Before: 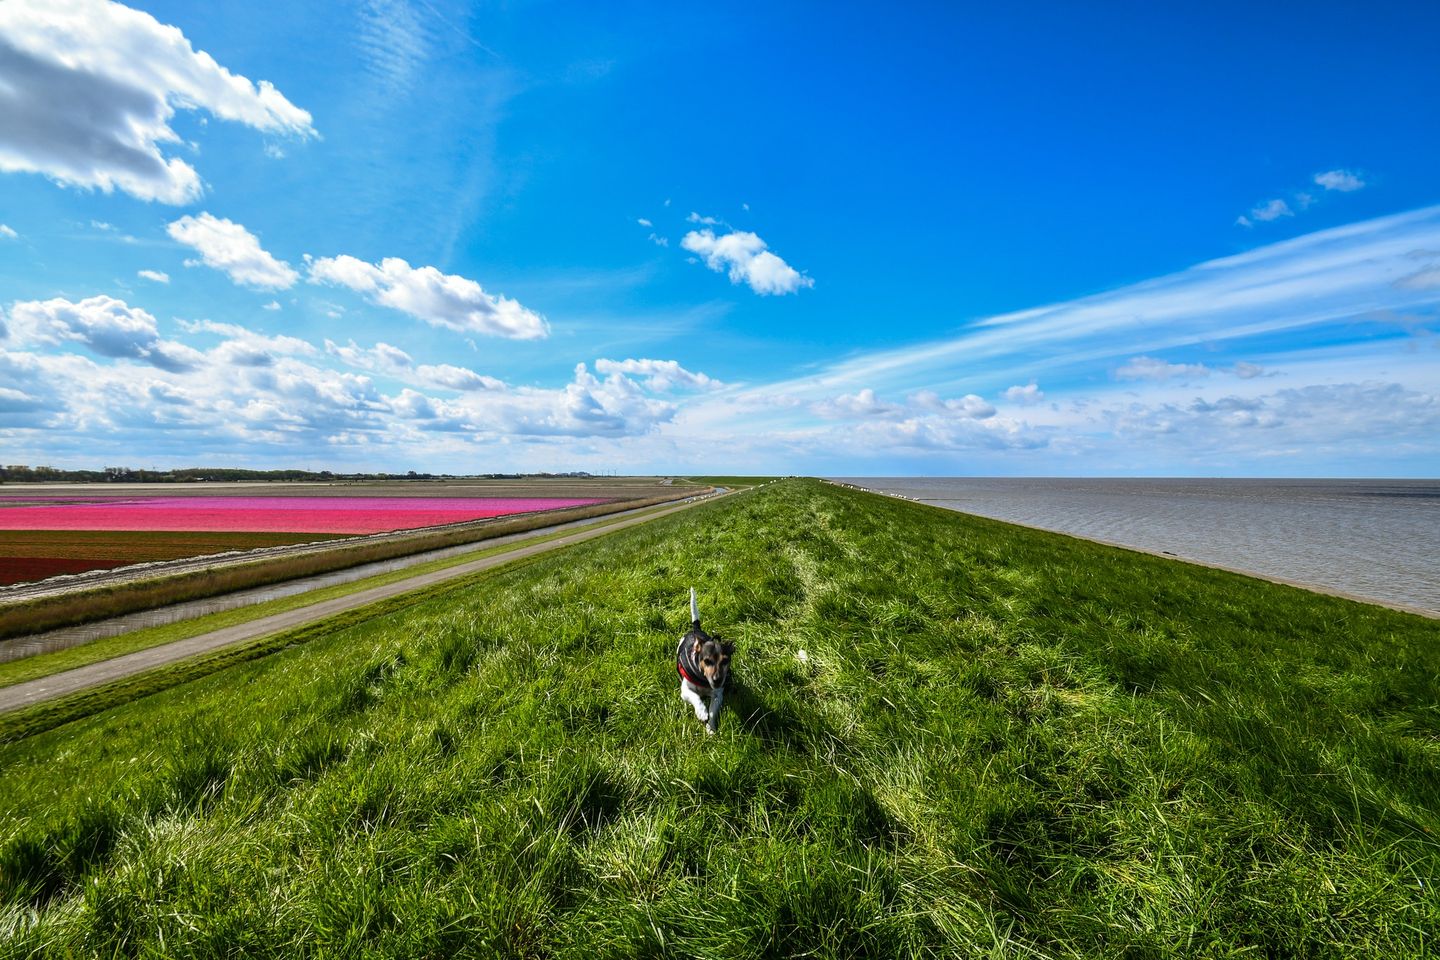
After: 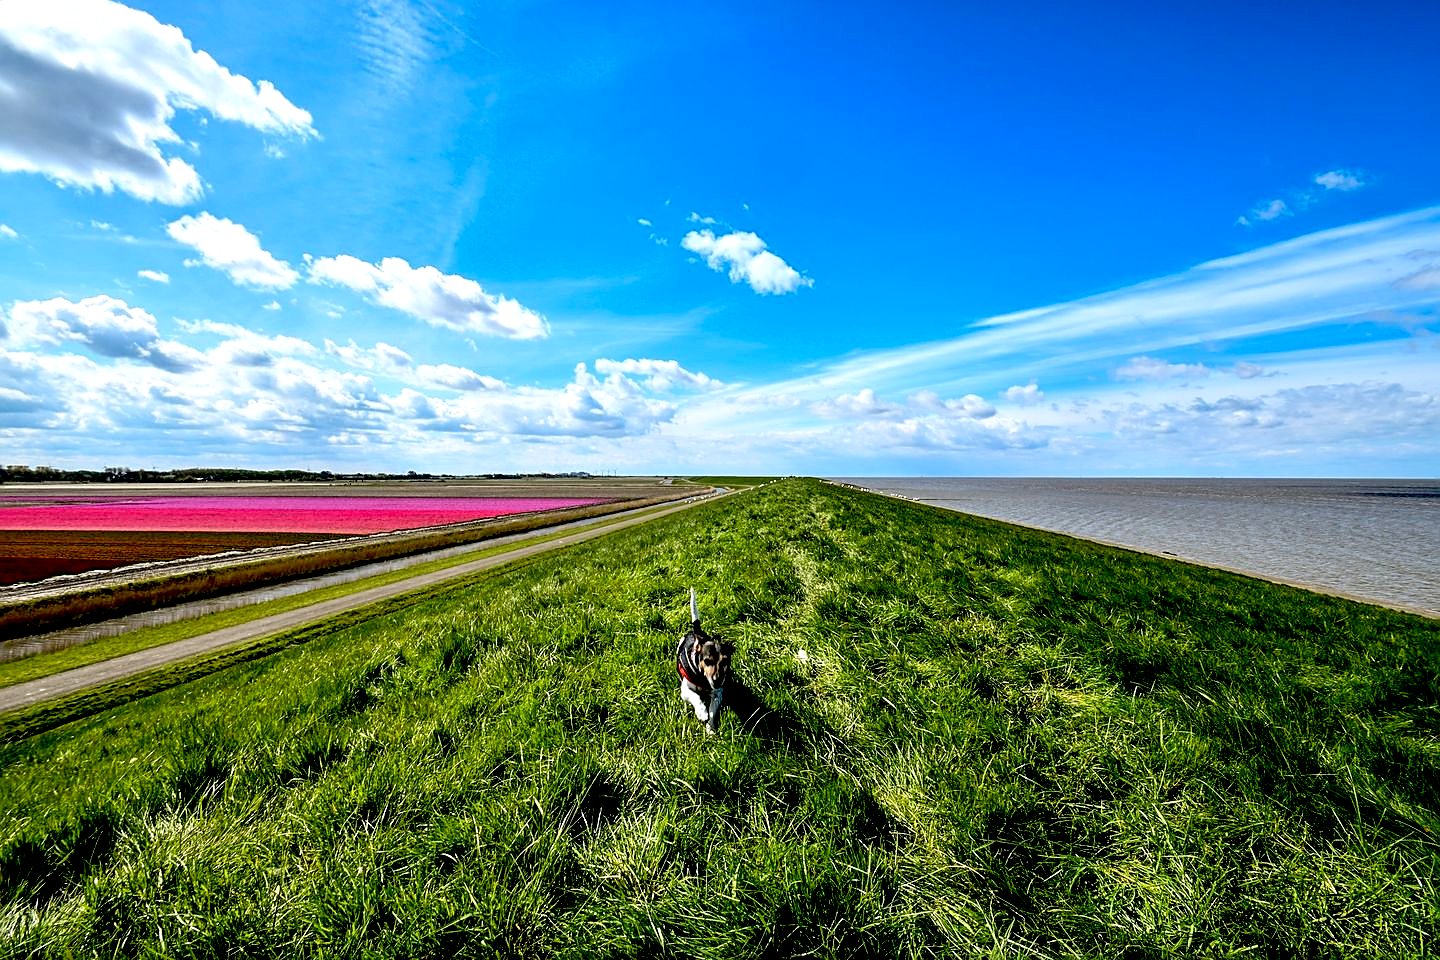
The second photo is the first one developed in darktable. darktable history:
exposure: black level correction 0.032, exposure 0.324 EV, compensate highlight preservation false
sharpen: on, module defaults
